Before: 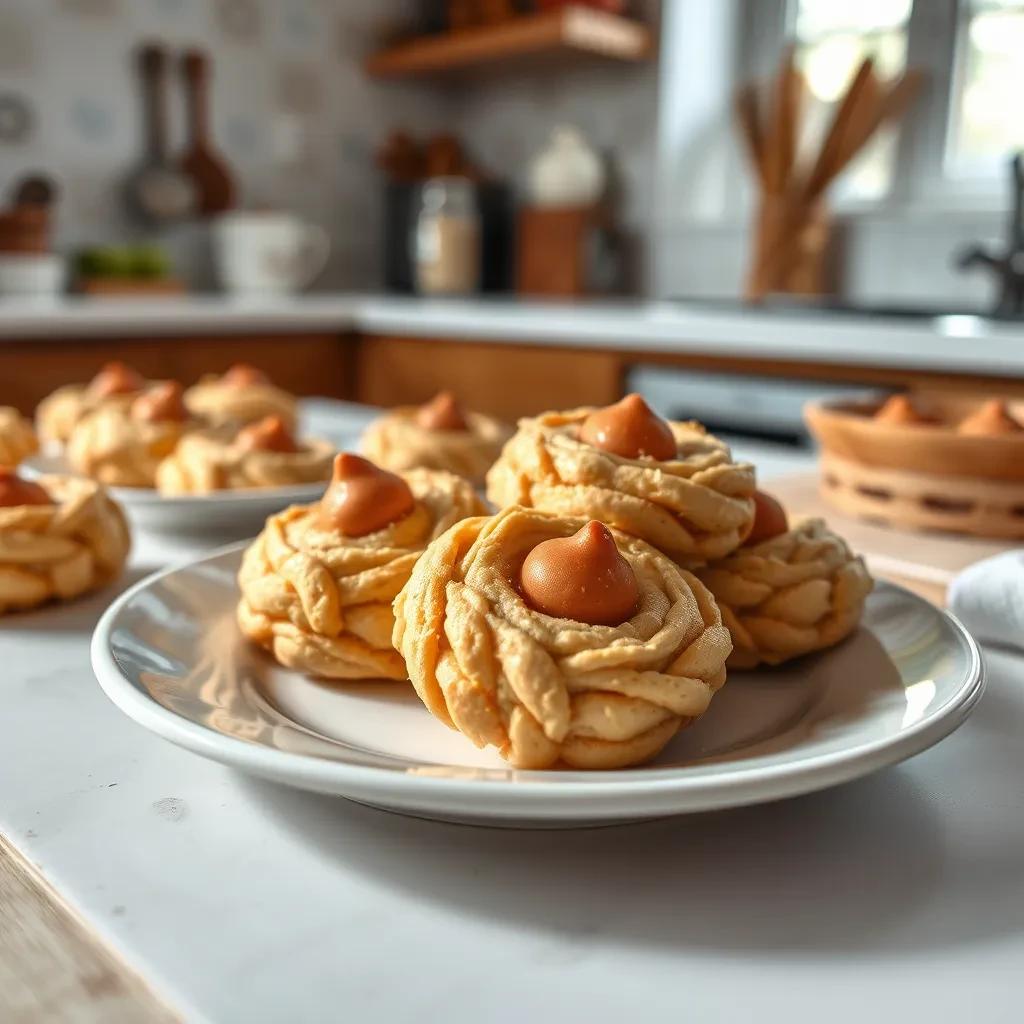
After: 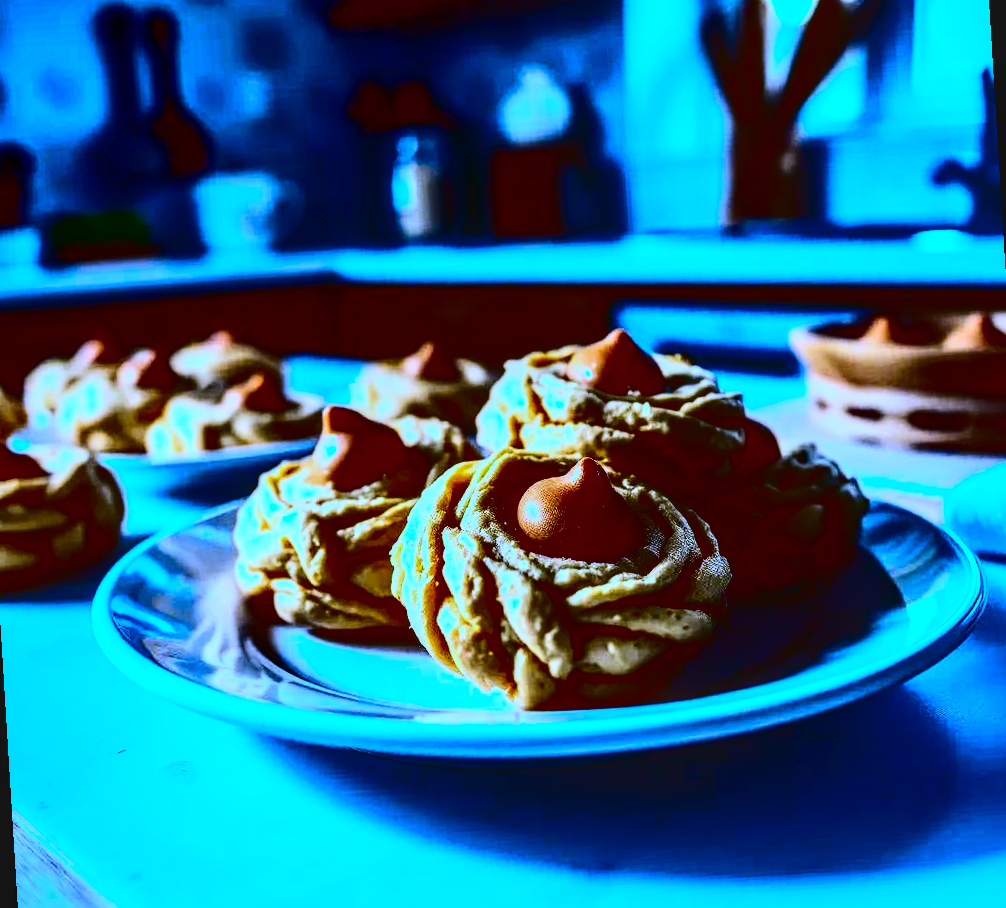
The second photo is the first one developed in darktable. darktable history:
rotate and perspective: rotation -3.52°, crop left 0.036, crop right 0.964, crop top 0.081, crop bottom 0.919
white balance: red 0.766, blue 1.537
exposure: exposure 0.258 EV, compensate highlight preservation false
local contrast: on, module defaults
contrast brightness saturation: contrast 0.77, brightness -1, saturation 1
